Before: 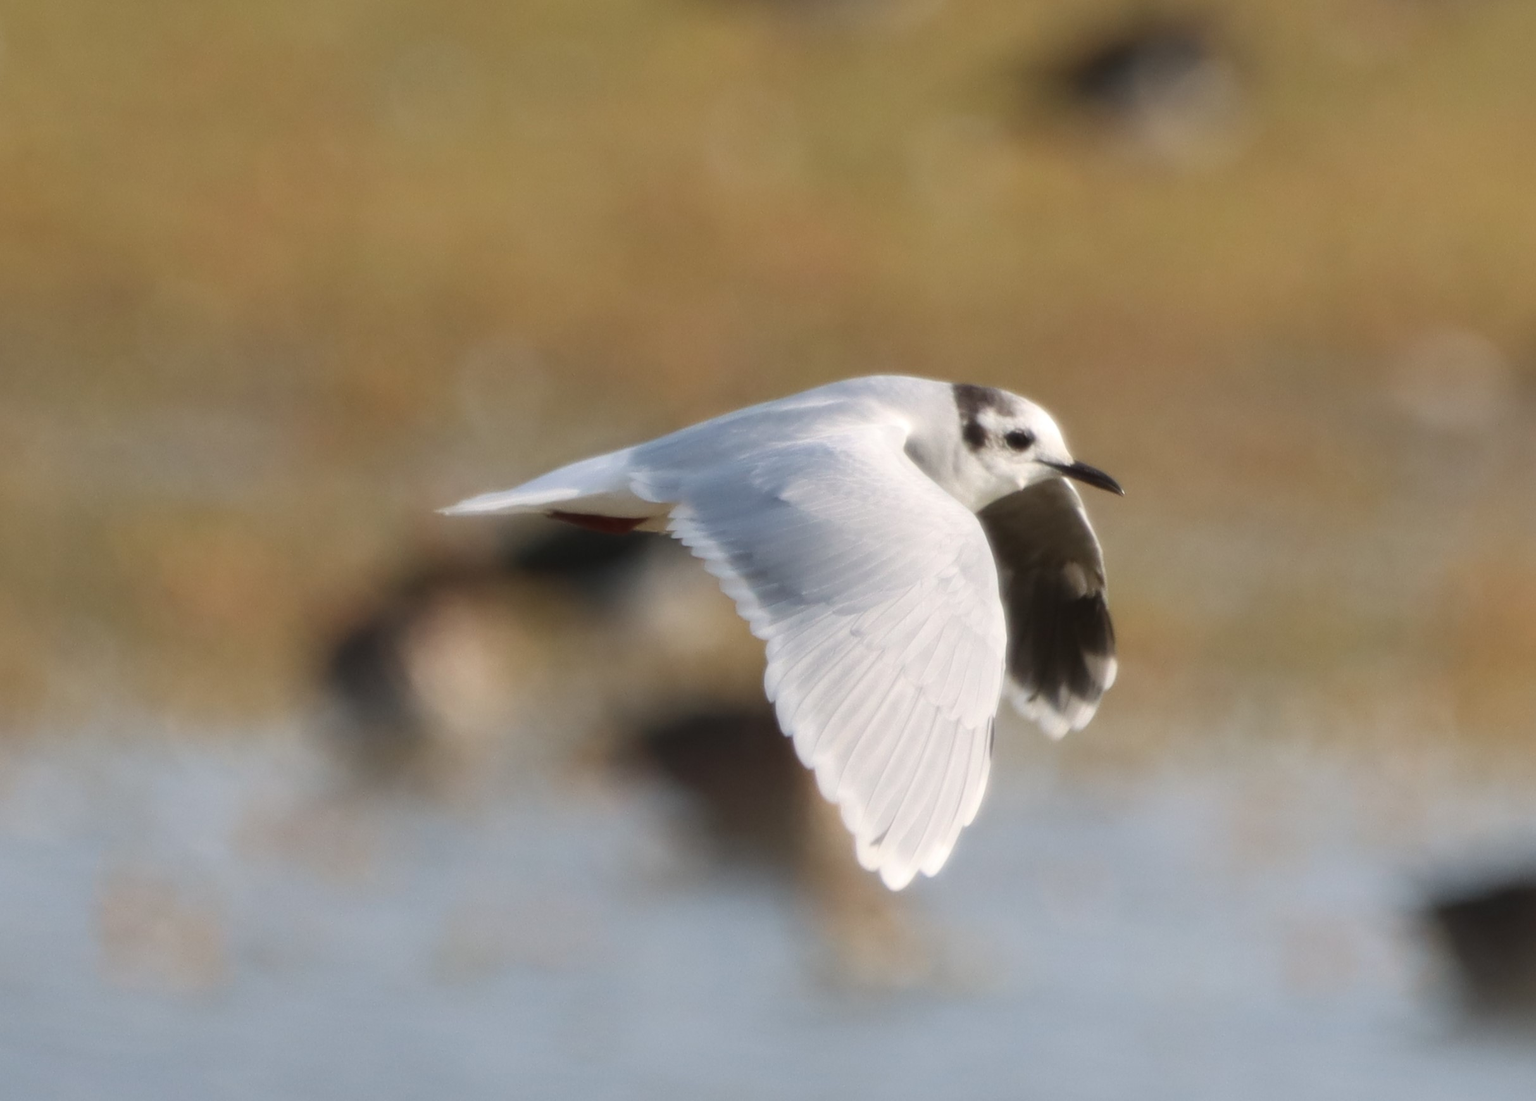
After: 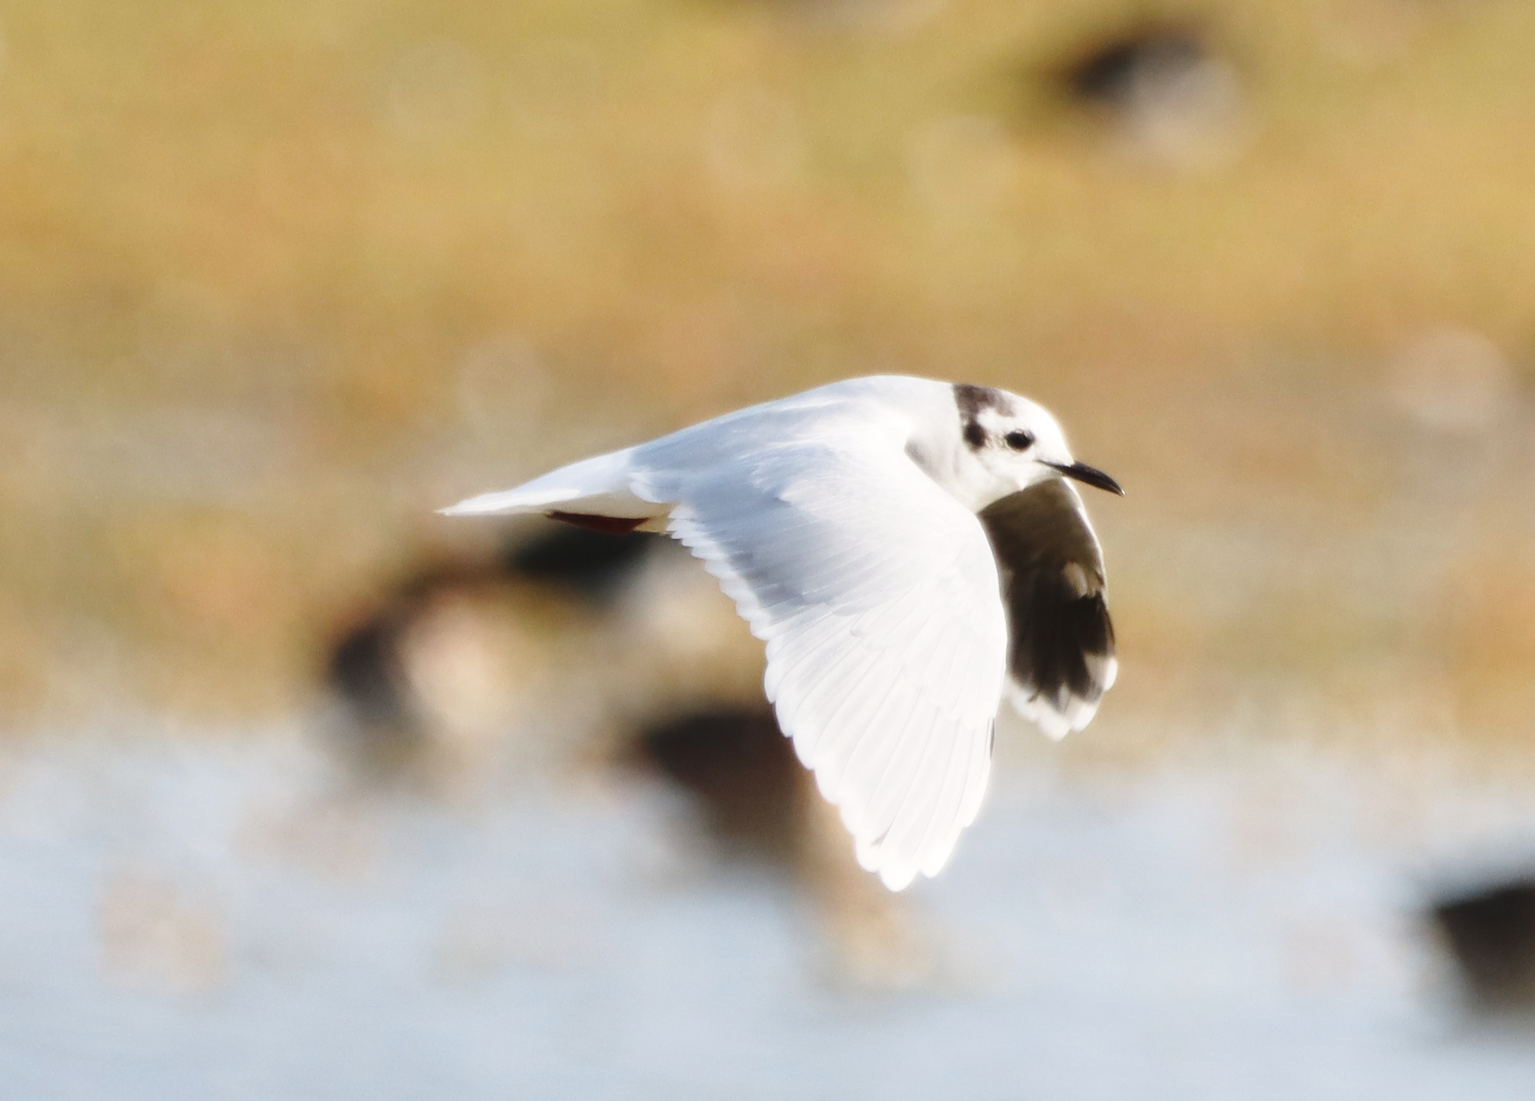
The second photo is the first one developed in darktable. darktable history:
base curve: curves: ch0 [(0, 0) (0.028, 0.03) (0.121, 0.232) (0.46, 0.748) (0.859, 0.968) (1, 1)], preserve colors none
exposure: exposure -0.014 EV, compensate highlight preservation false
sharpen: amount 0.218
